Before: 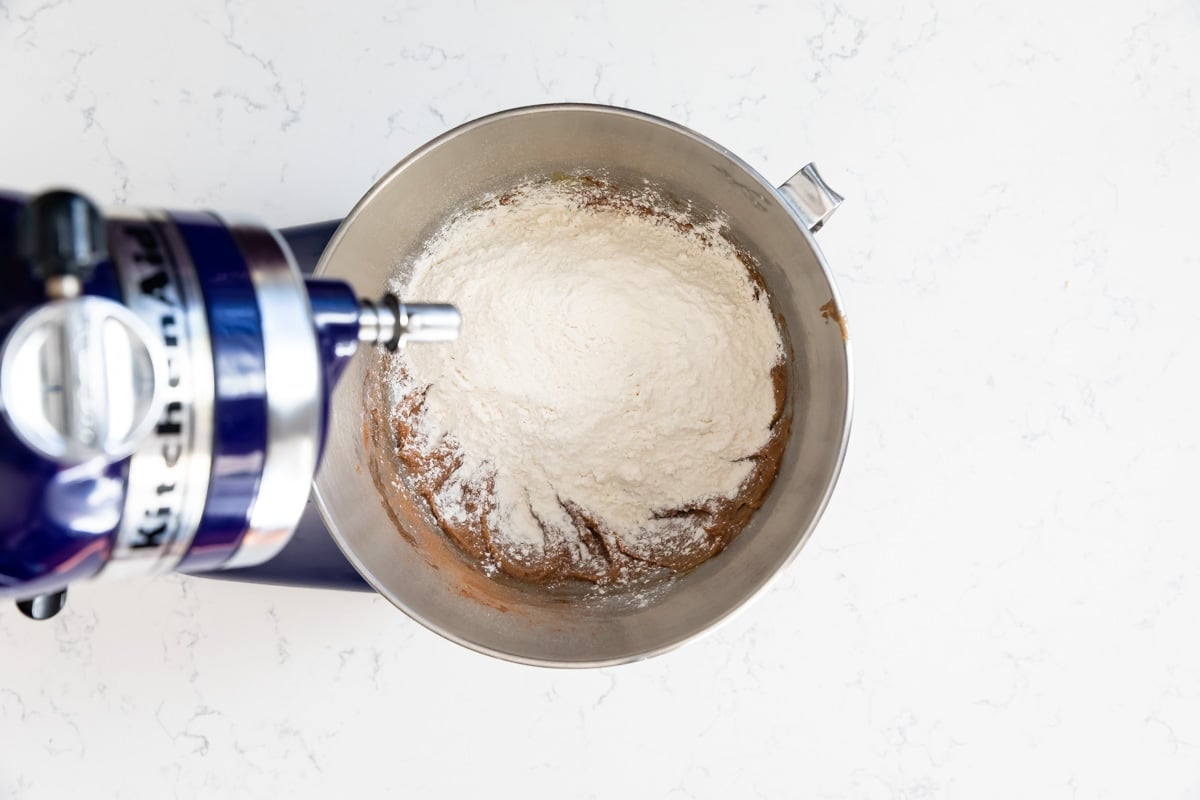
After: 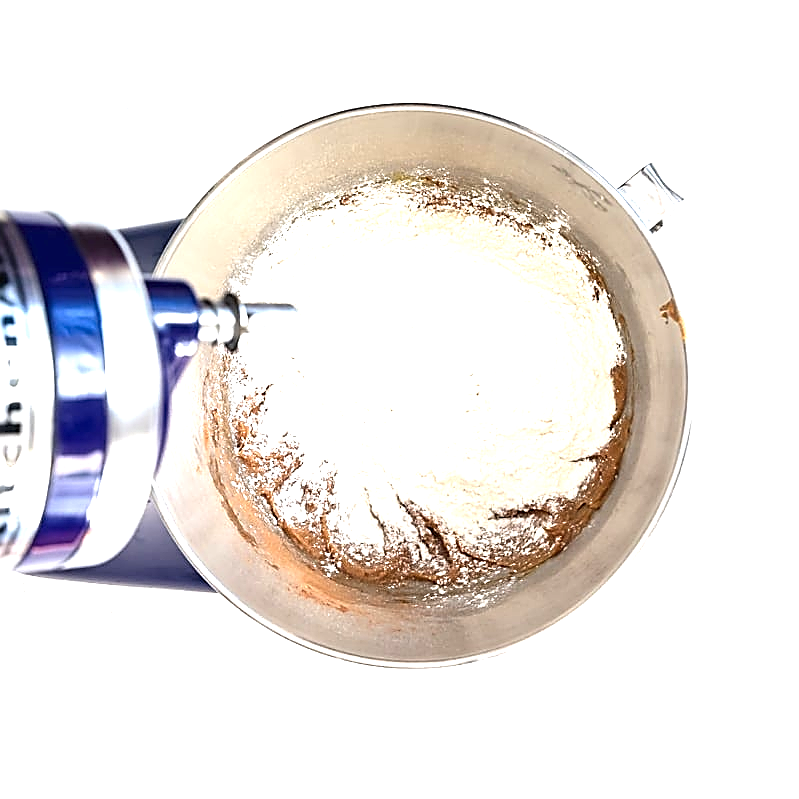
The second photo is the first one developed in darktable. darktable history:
exposure: black level correction 0, exposure 1.2 EV, compensate exposure bias true, compensate highlight preservation false
sharpen: radius 1.685, amount 1.294
crop and rotate: left 13.409%, right 19.924%
